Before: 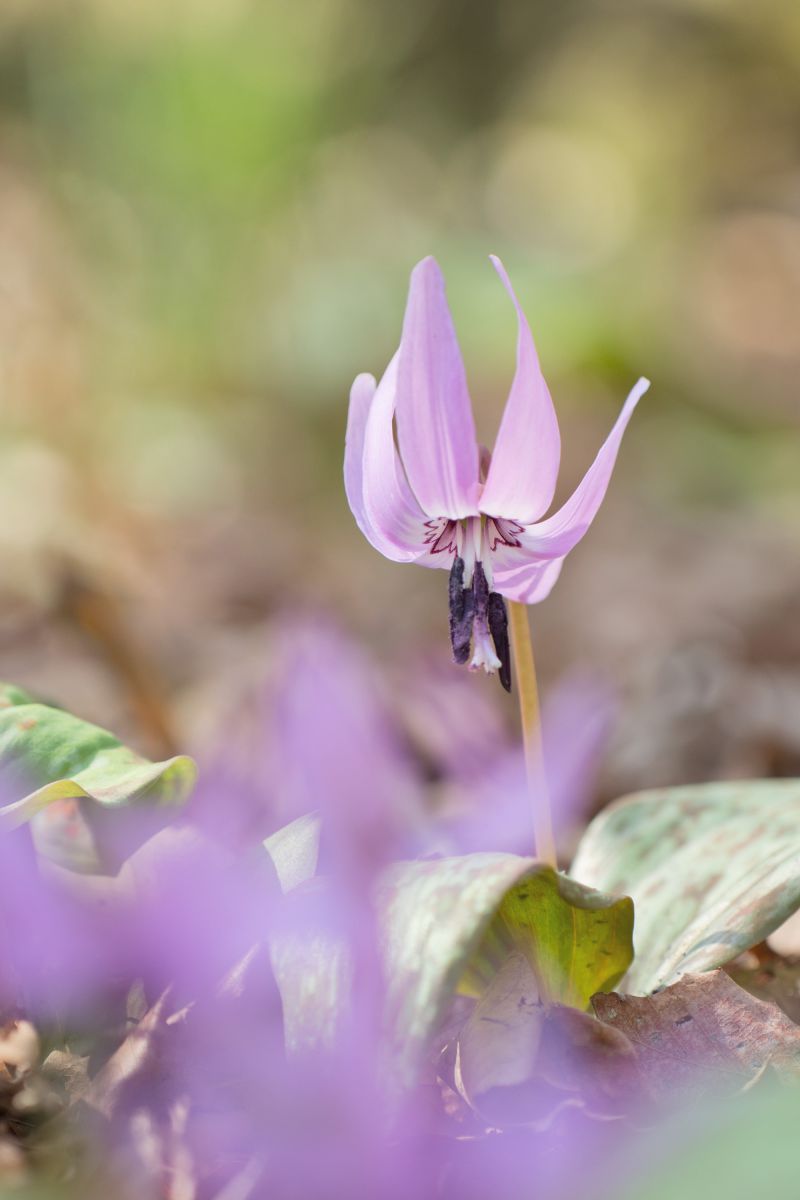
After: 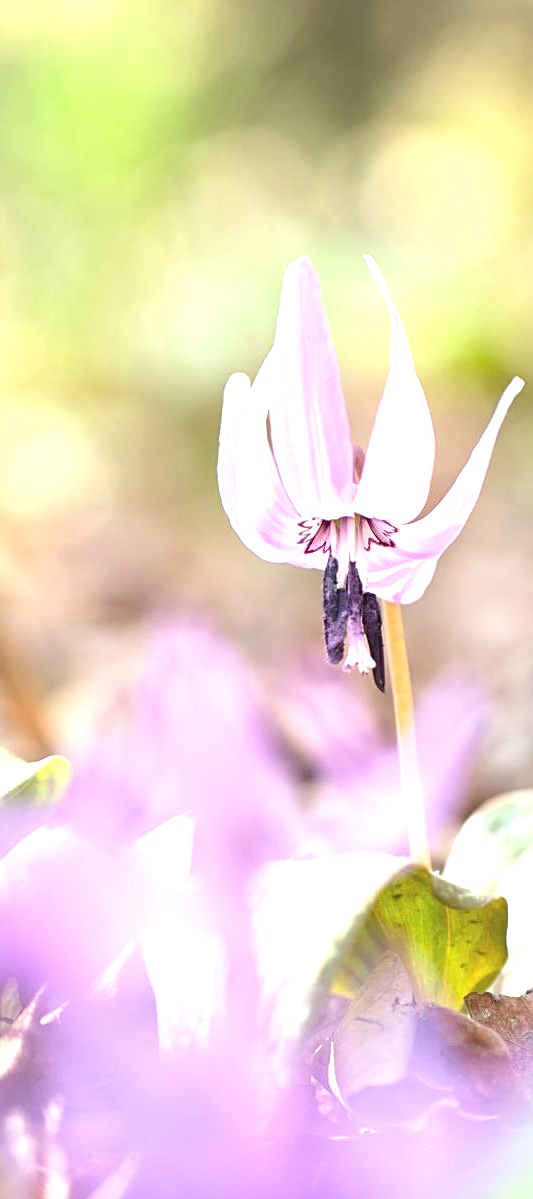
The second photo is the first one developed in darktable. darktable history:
crop and rotate: left 15.754%, right 17.579%
sharpen: on, module defaults
exposure: black level correction 0, exposure 1.2 EV, compensate exposure bias true, compensate highlight preservation false
